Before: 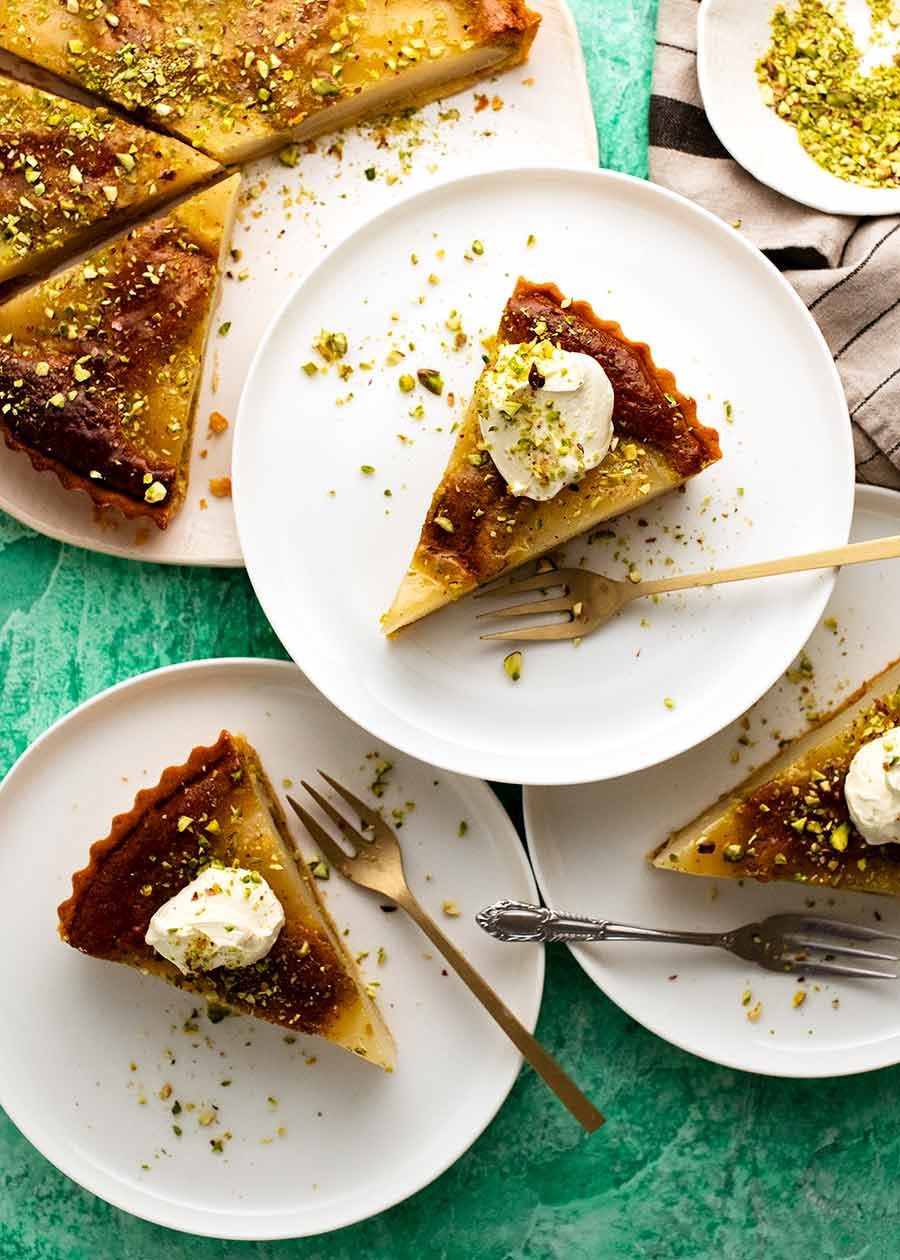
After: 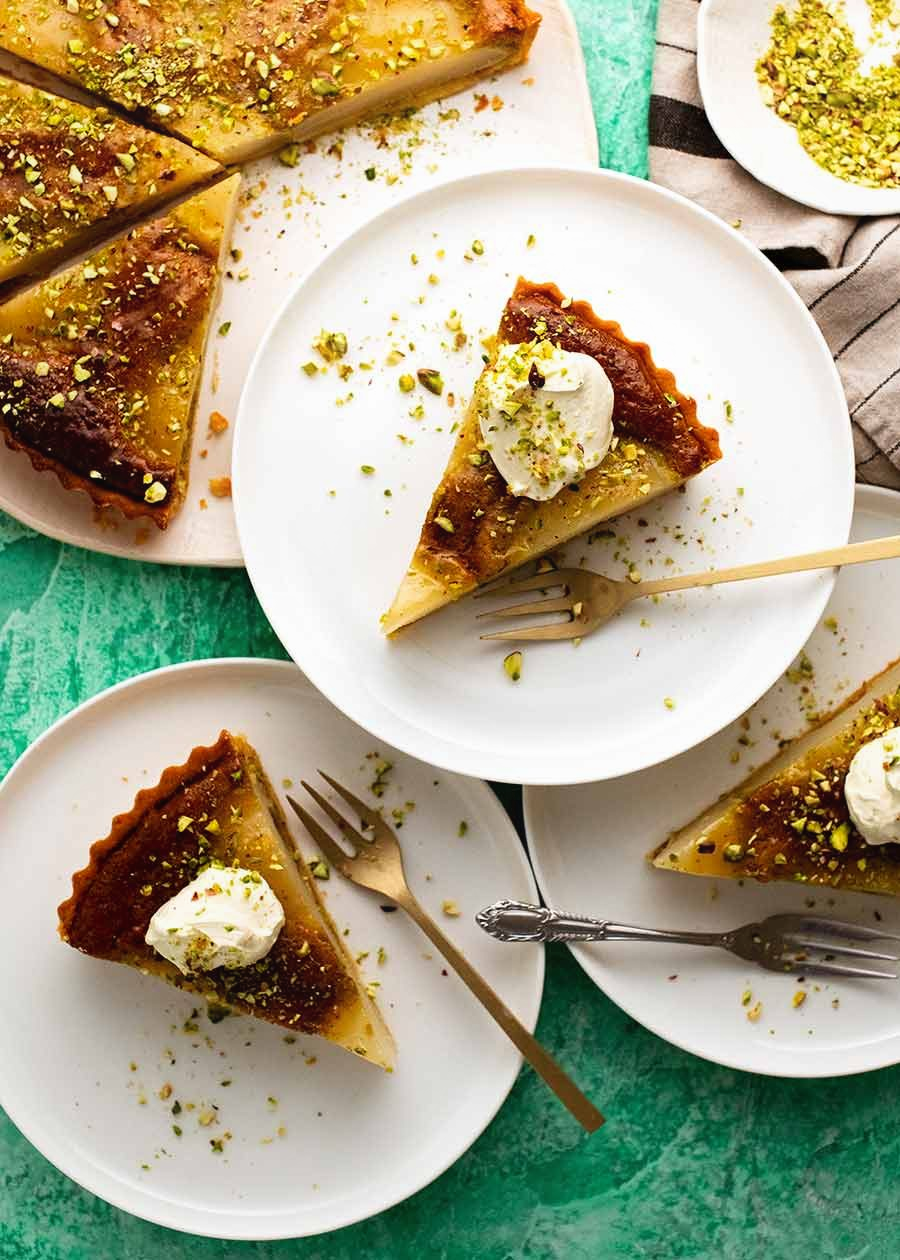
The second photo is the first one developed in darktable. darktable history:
contrast equalizer: y [[0.536, 0.565, 0.581, 0.516, 0.52, 0.491], [0.5 ×6], [0.5 ×6], [0 ×6], [0 ×6]], mix -0.293
